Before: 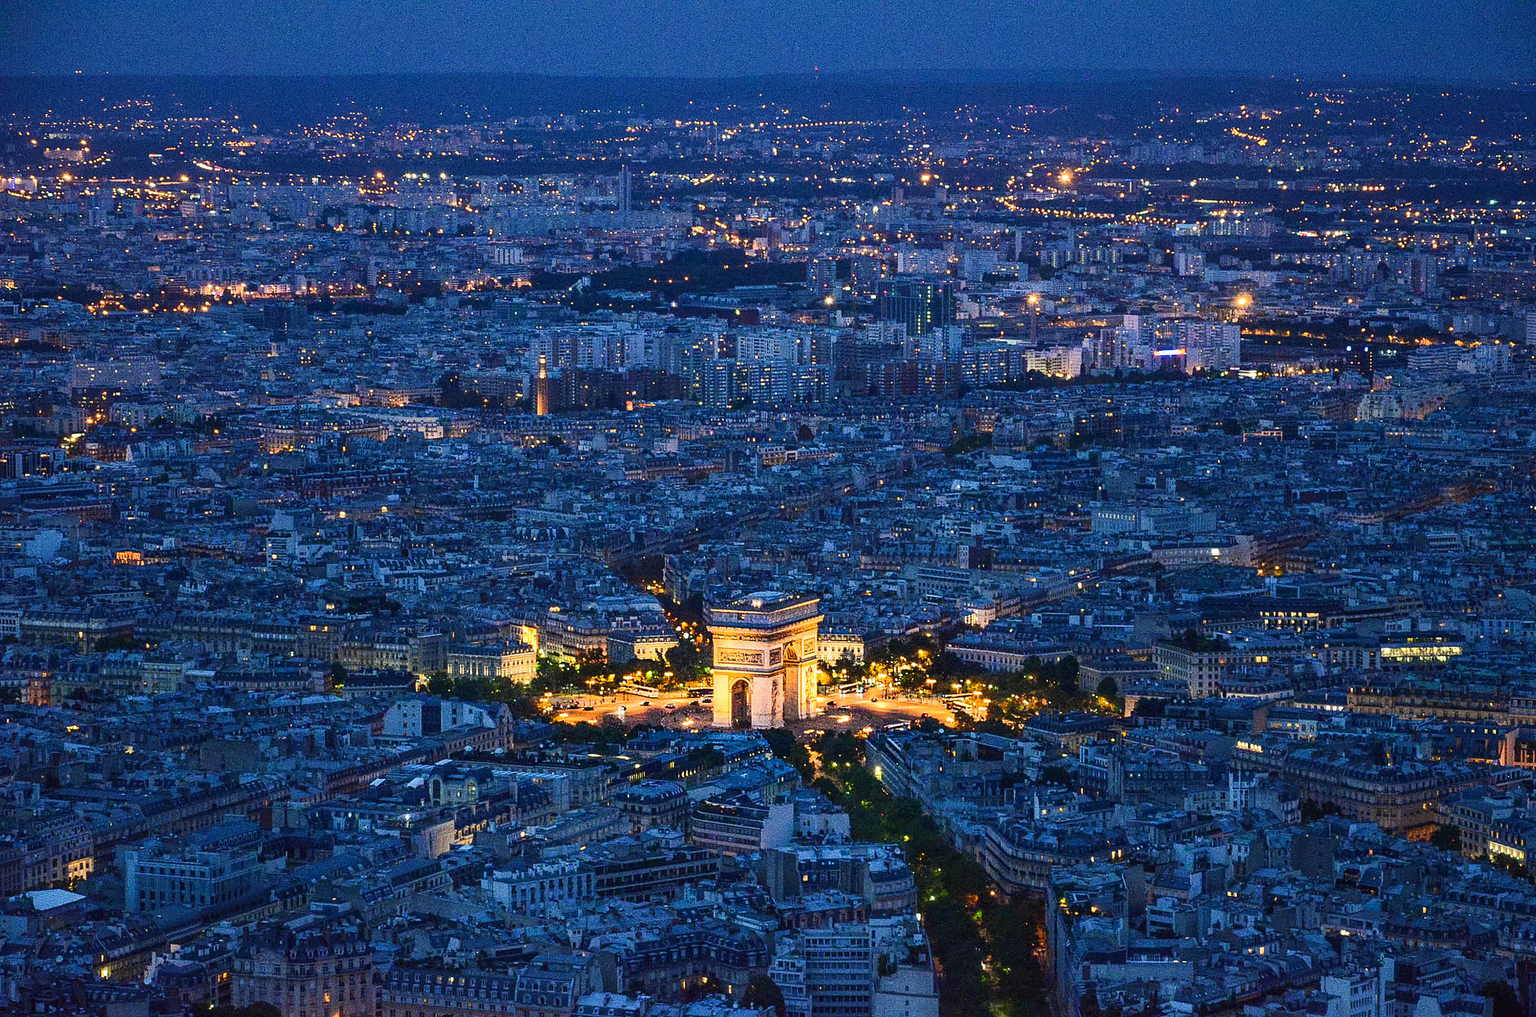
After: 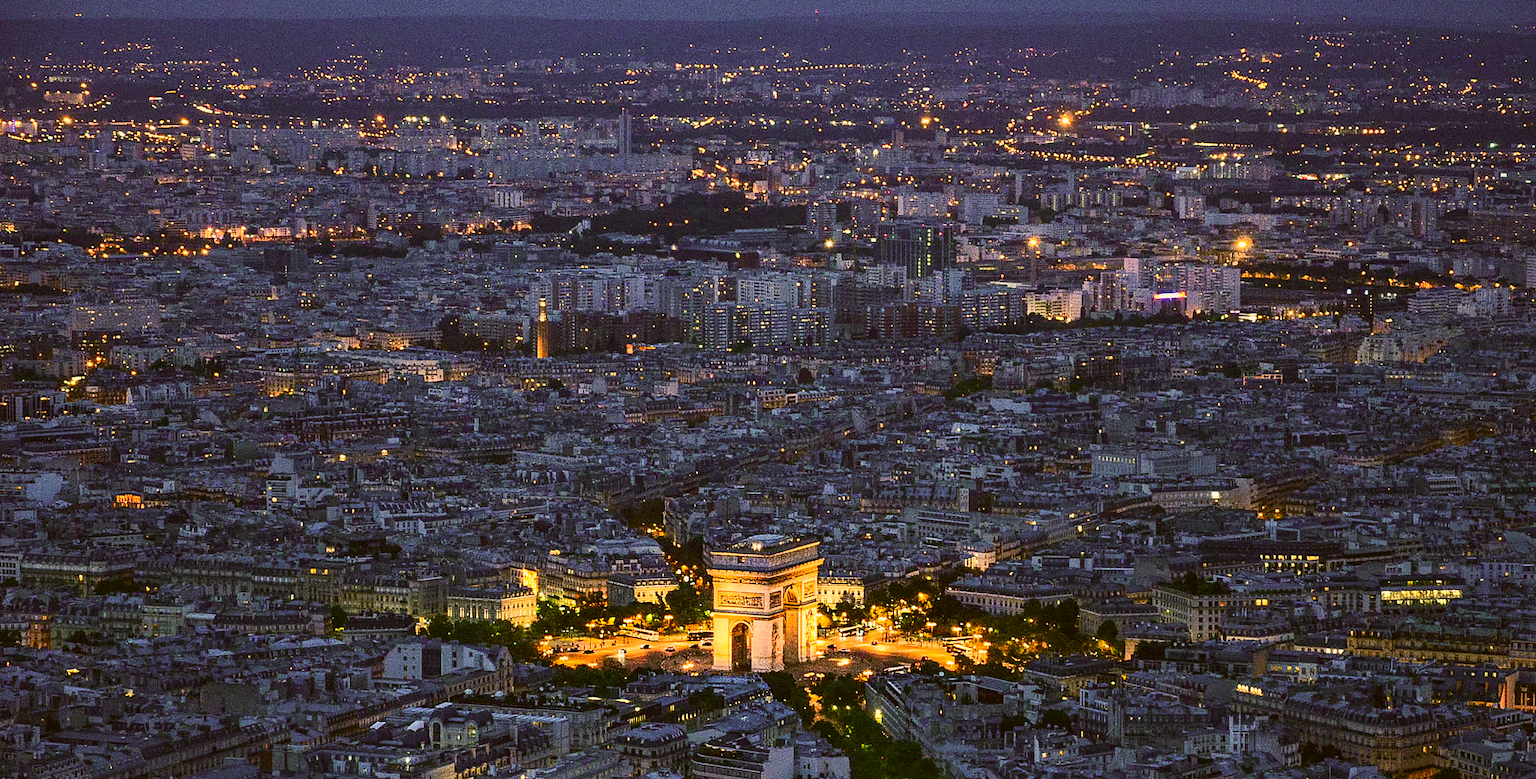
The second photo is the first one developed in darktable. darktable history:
color correction: highlights a* 8.98, highlights b* 15.09, shadows a* -0.49, shadows b* 26.52
crop: top 5.667%, bottom 17.637%
